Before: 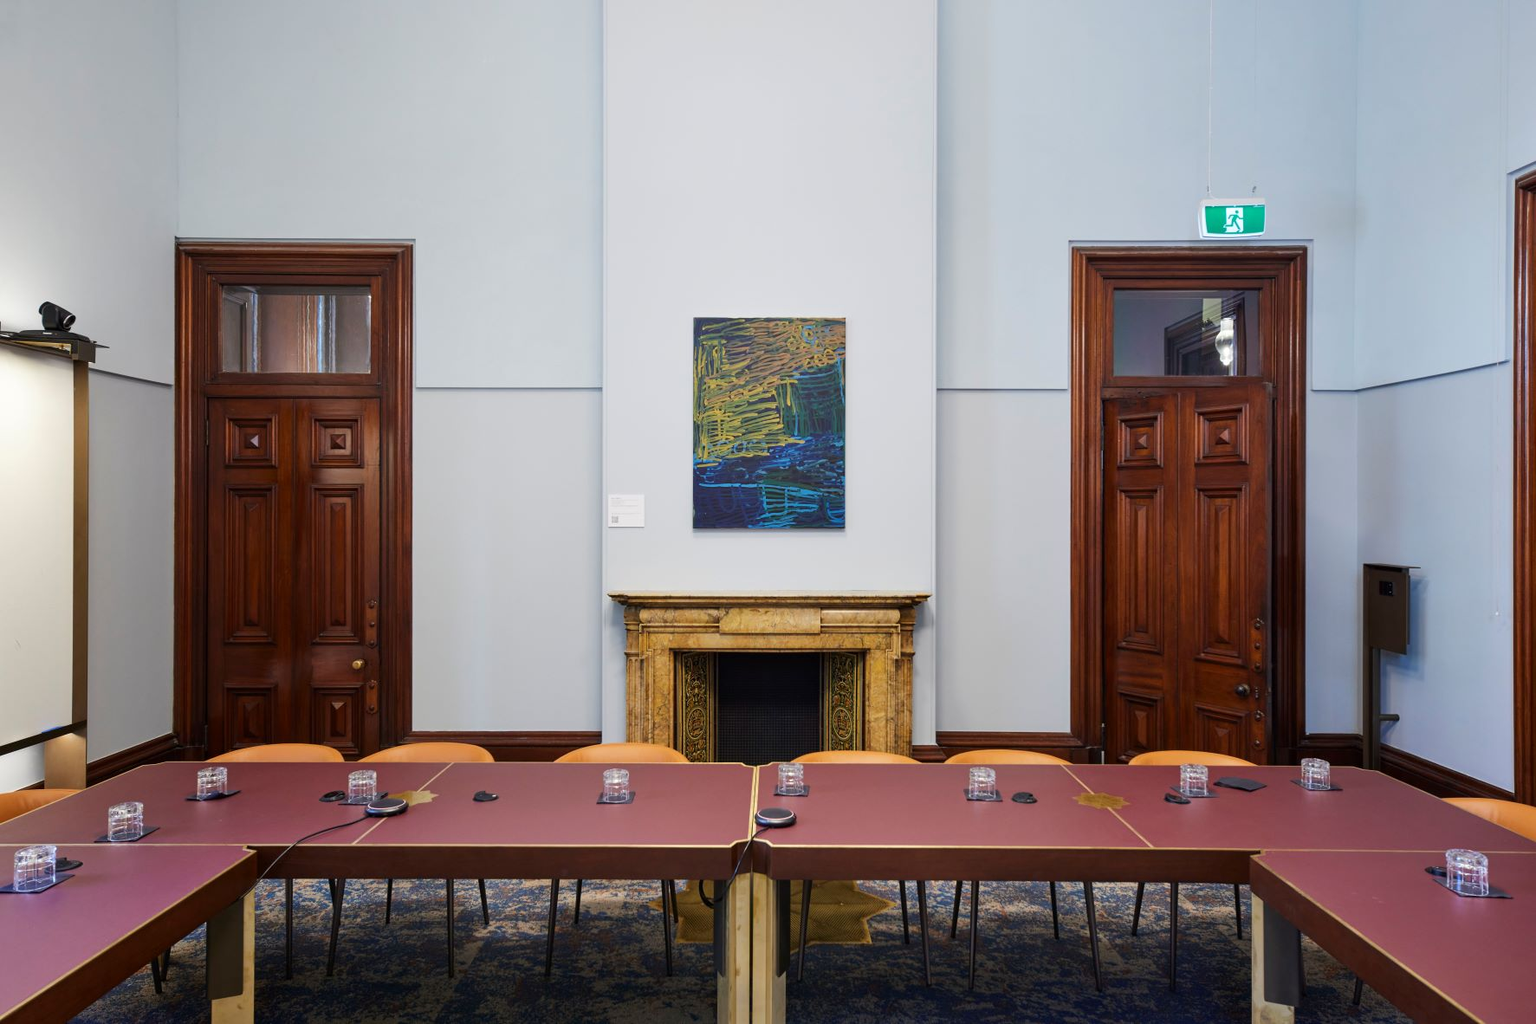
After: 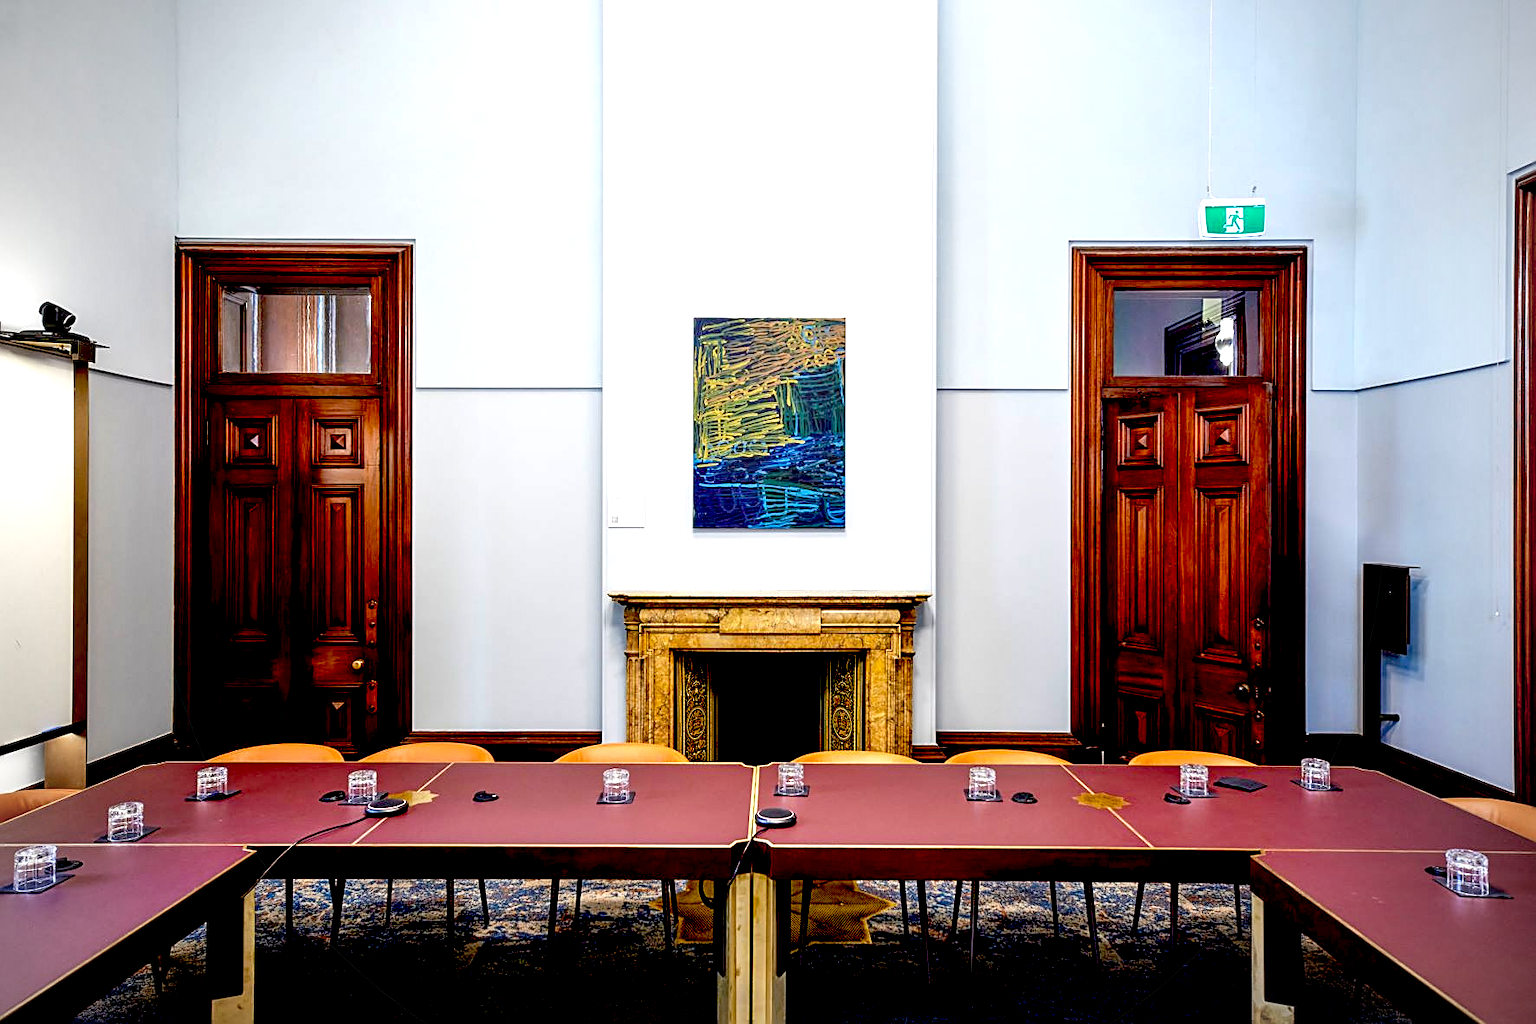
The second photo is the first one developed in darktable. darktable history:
local contrast: detail 130%
sharpen: on, module defaults
exposure: black level correction 0.035, exposure 0.9 EV, compensate highlight preservation false
vignetting: unbound false
